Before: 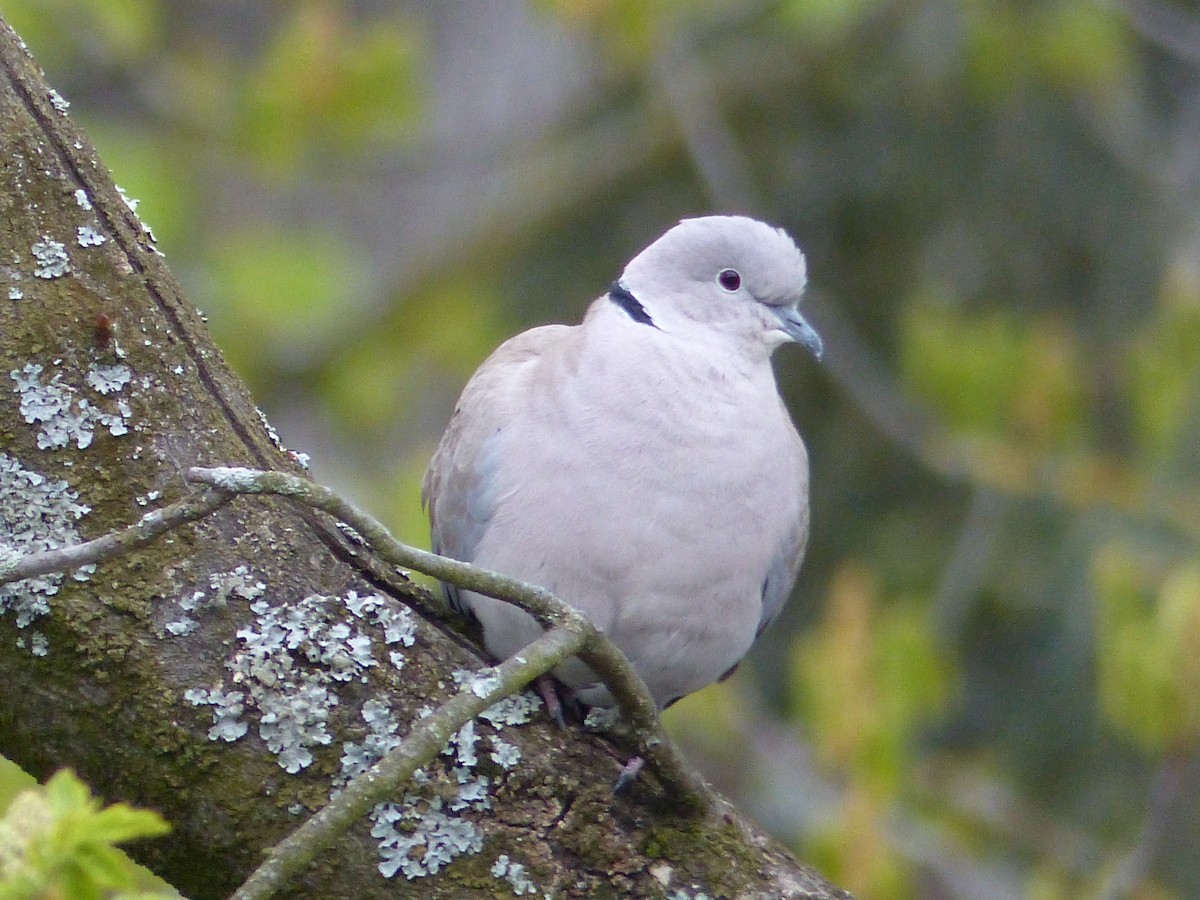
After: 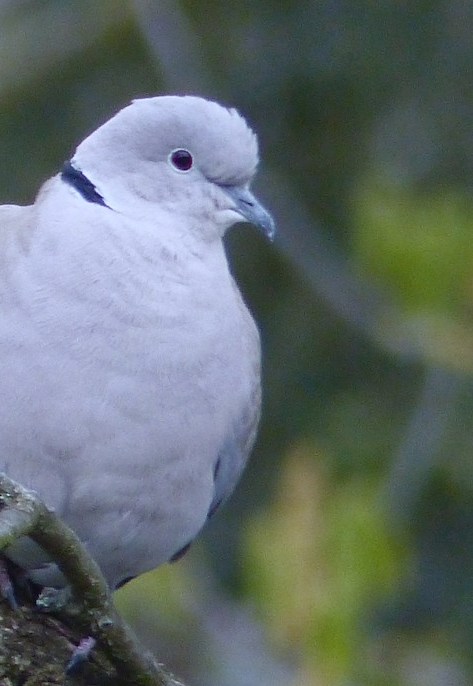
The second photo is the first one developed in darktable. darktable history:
rotate and perspective: automatic cropping off
white balance: red 0.926, green 1.003, blue 1.133
crop: left 45.721%, top 13.393%, right 14.118%, bottom 10.01%
color balance rgb: shadows lift › luminance -10%, shadows lift › chroma 1%, shadows lift › hue 113°, power › luminance -15%, highlights gain › chroma 0.2%, highlights gain › hue 333°, global offset › luminance 0.5%, perceptual saturation grading › global saturation 20%, perceptual saturation grading › highlights -50%, perceptual saturation grading › shadows 25%, contrast -10%
